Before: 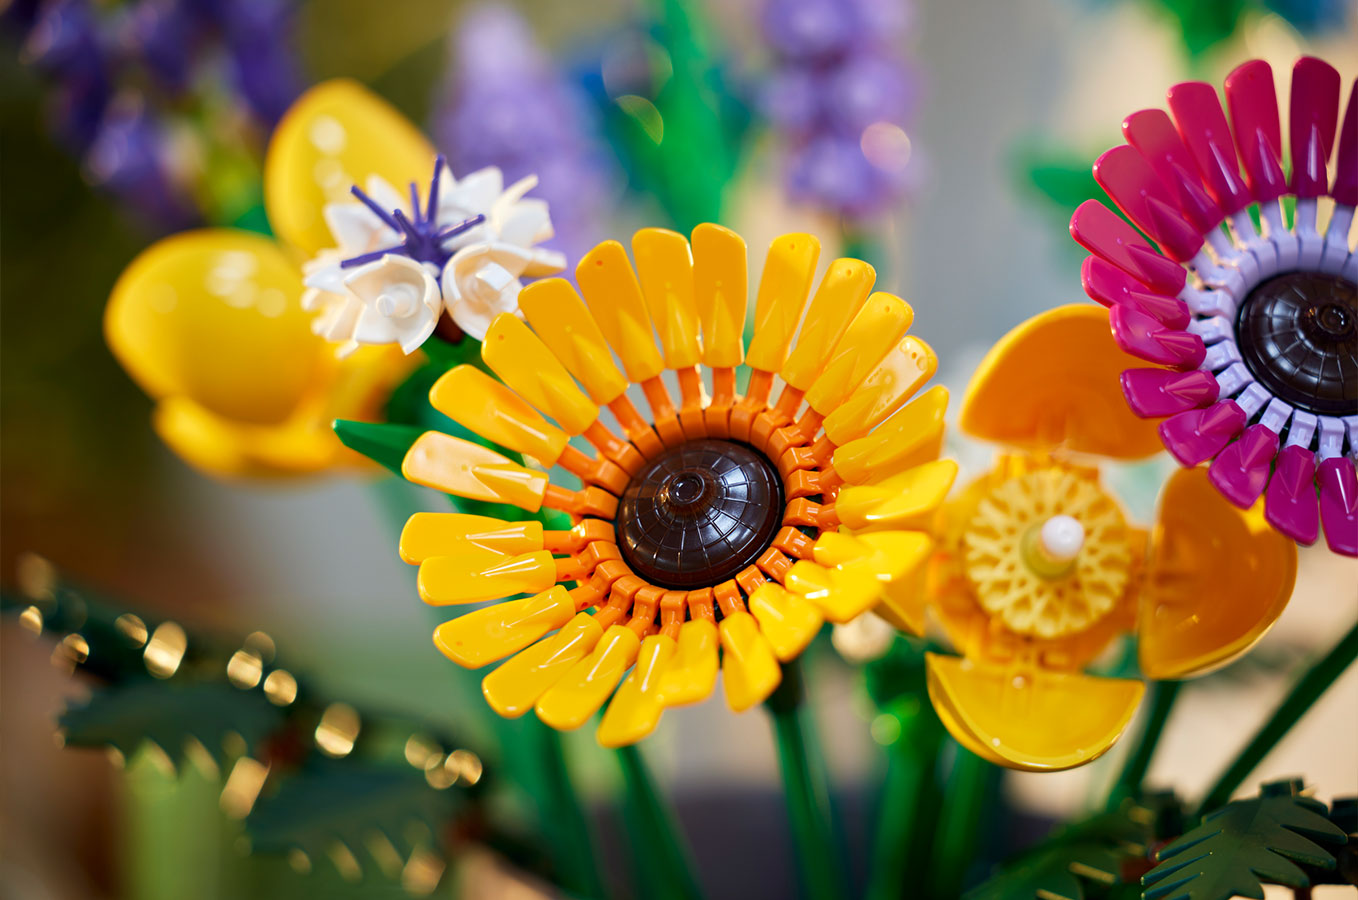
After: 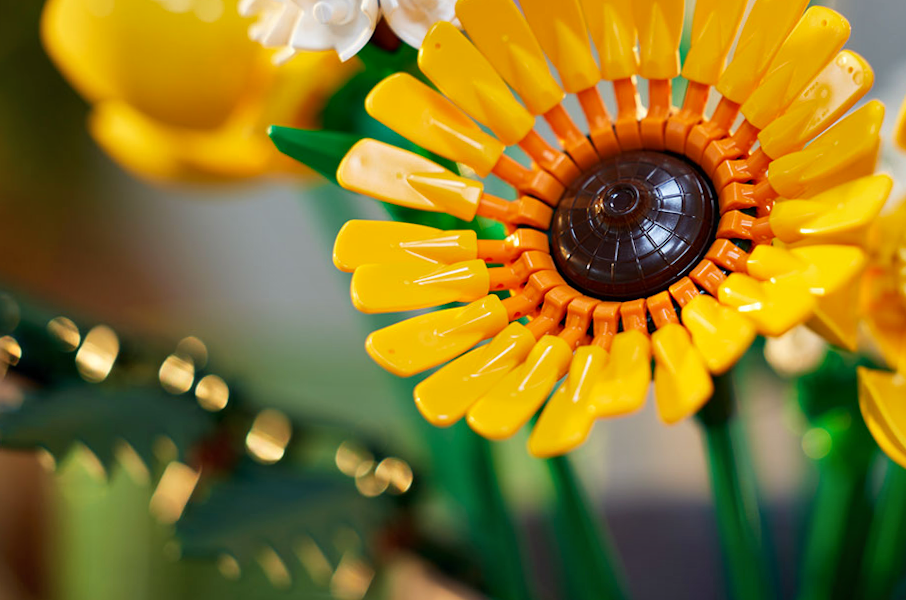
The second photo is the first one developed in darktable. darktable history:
crop and rotate: angle -0.82°, left 3.85%, top 31.828%, right 27.992%
shadows and highlights: soften with gaussian
